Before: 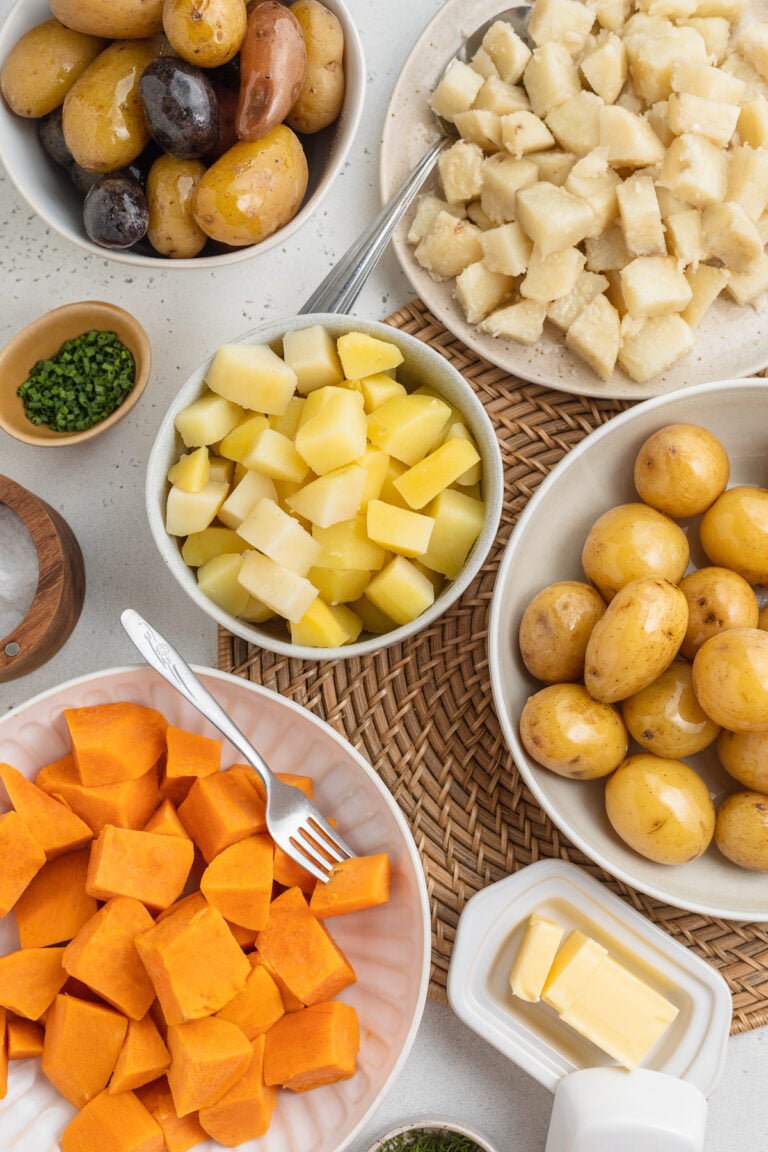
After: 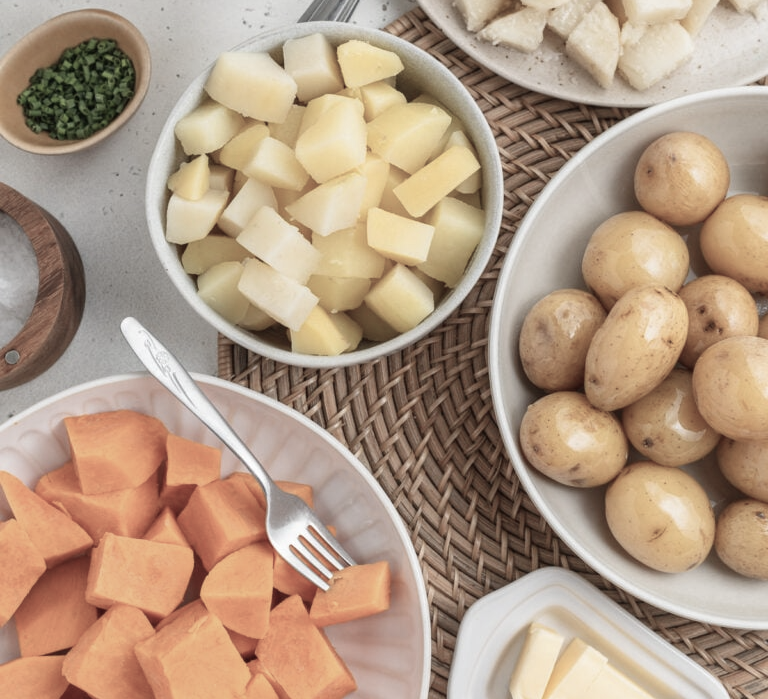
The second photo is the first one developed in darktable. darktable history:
color balance rgb: linear chroma grading › global chroma -16.06%, perceptual saturation grading › global saturation -32.85%, global vibrance -23.56%
crop and rotate: top 25.357%, bottom 13.942%
